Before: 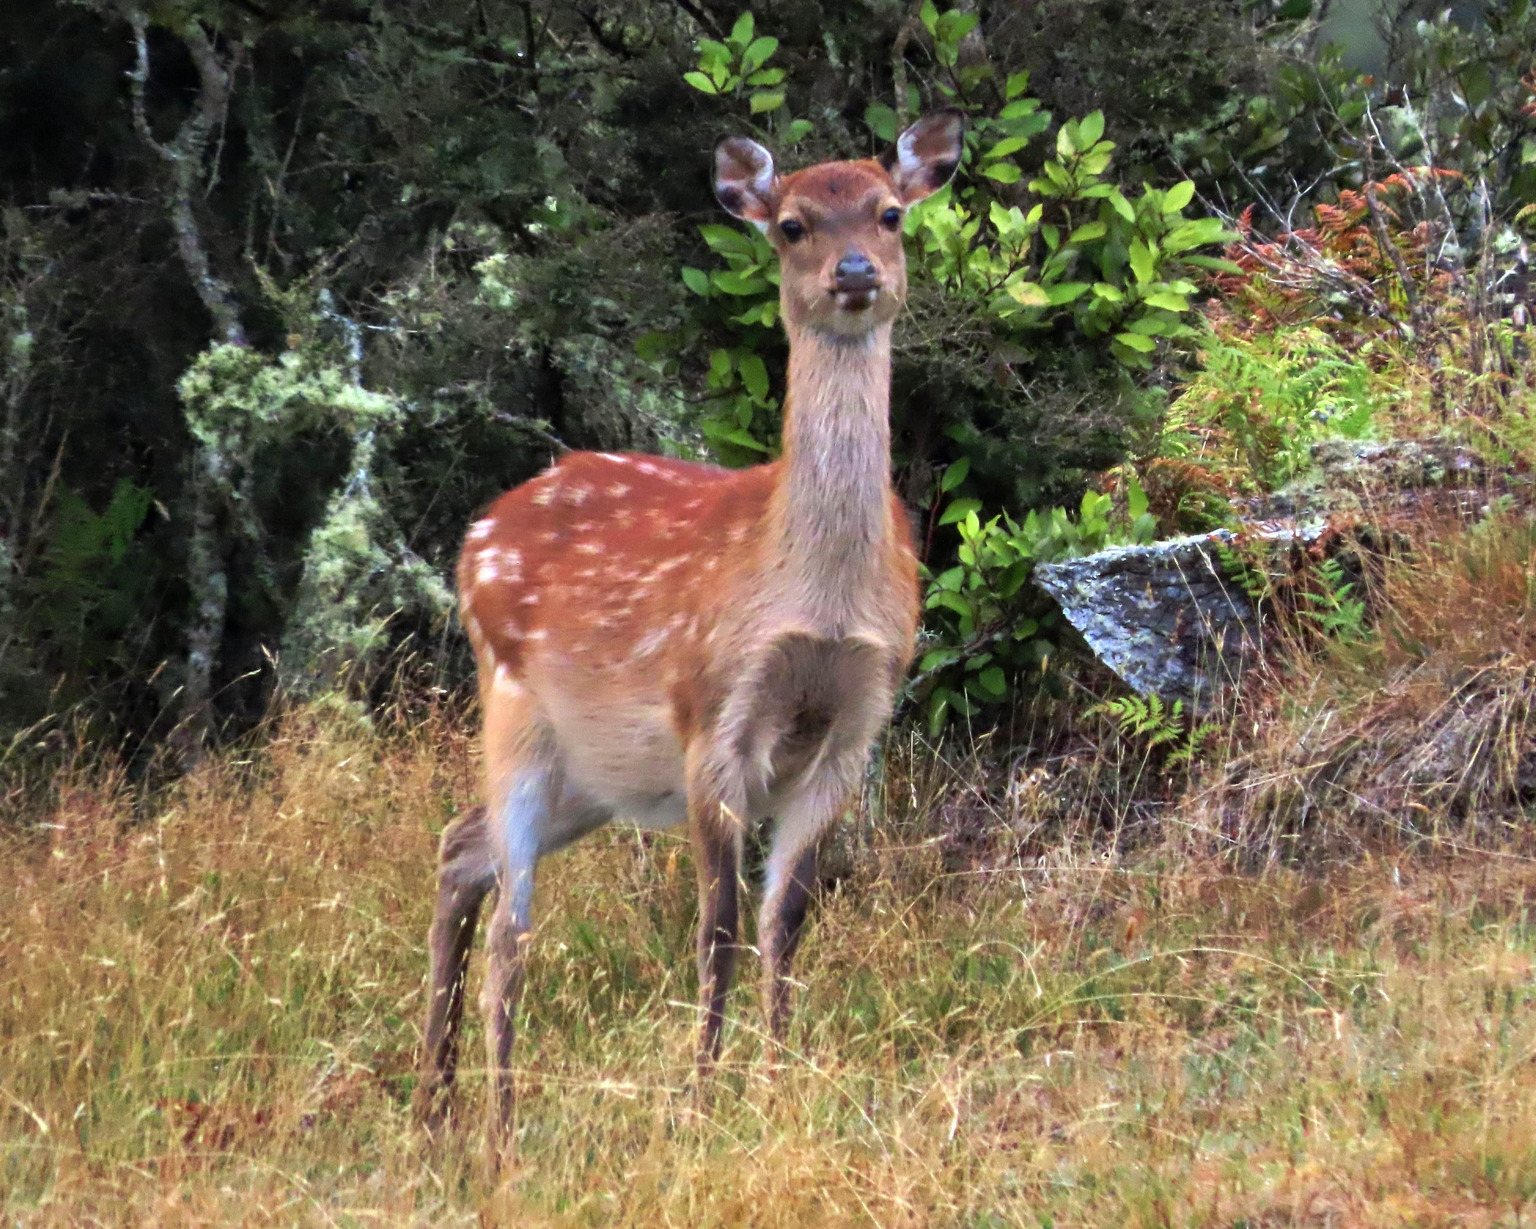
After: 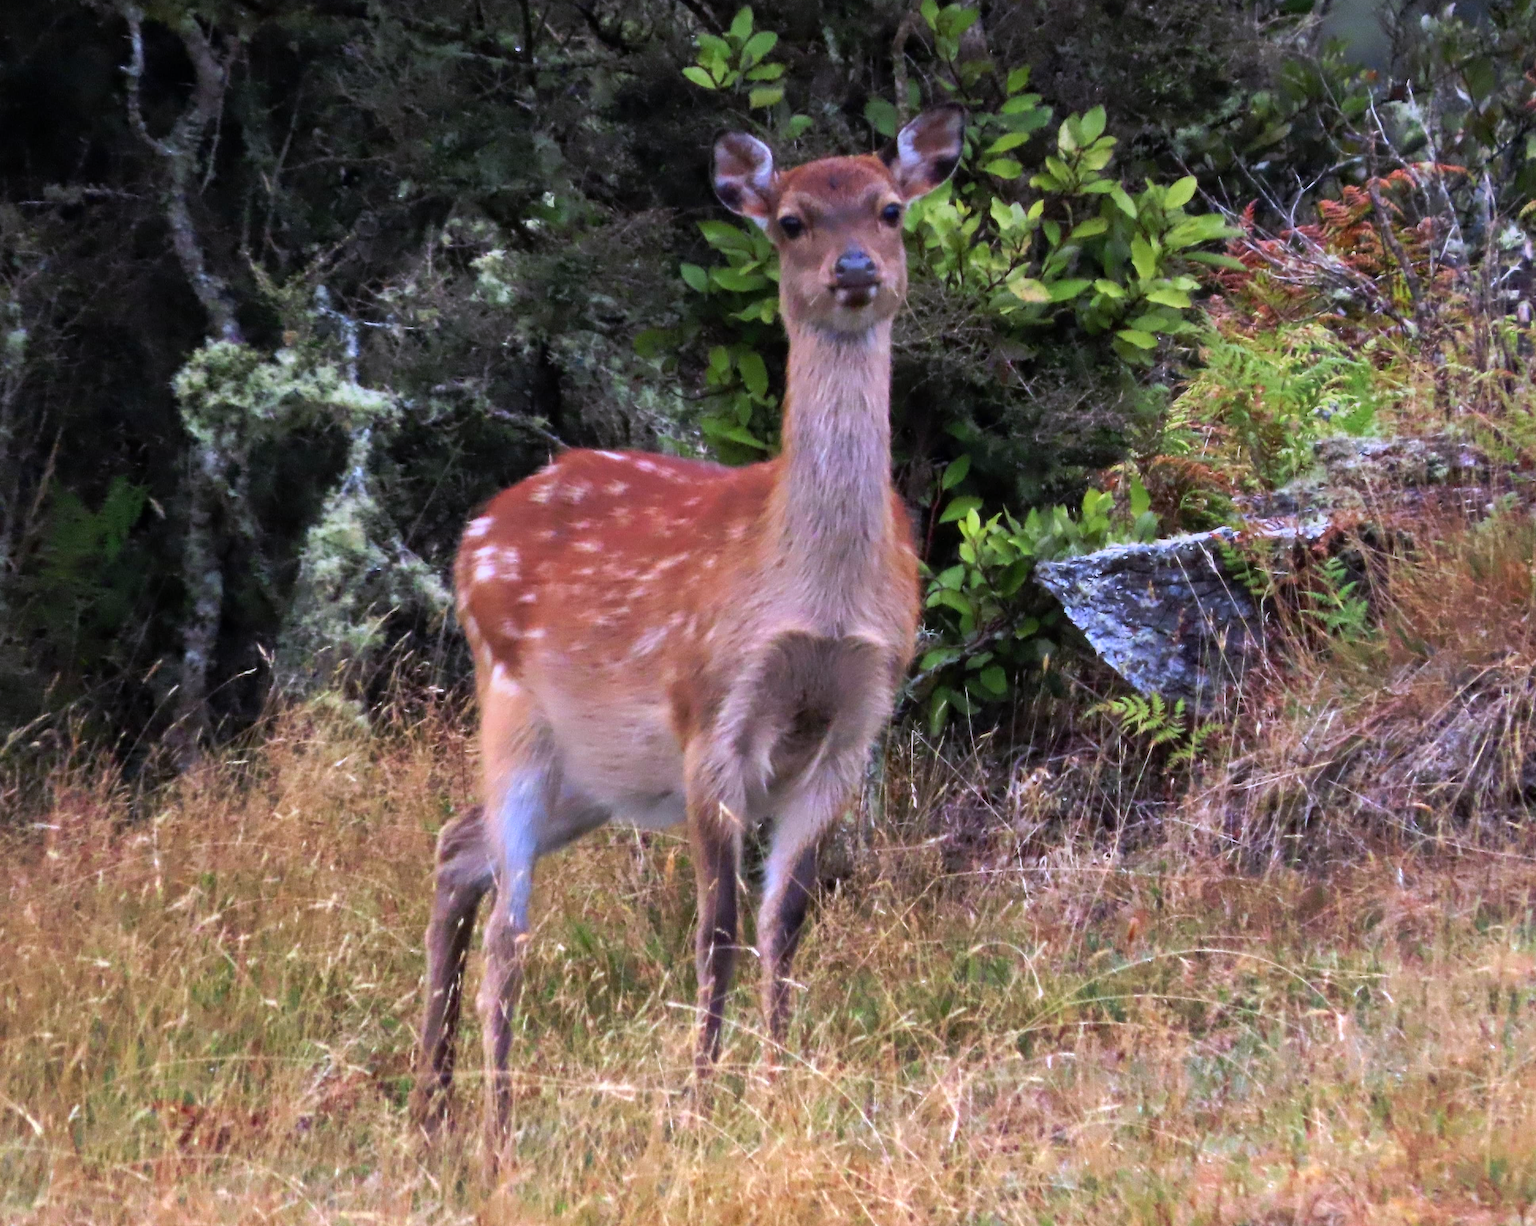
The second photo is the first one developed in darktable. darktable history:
white balance: red 1.042, blue 1.17
graduated density: rotation -0.352°, offset 57.64
crop: left 0.434%, top 0.485%, right 0.244%, bottom 0.386%
